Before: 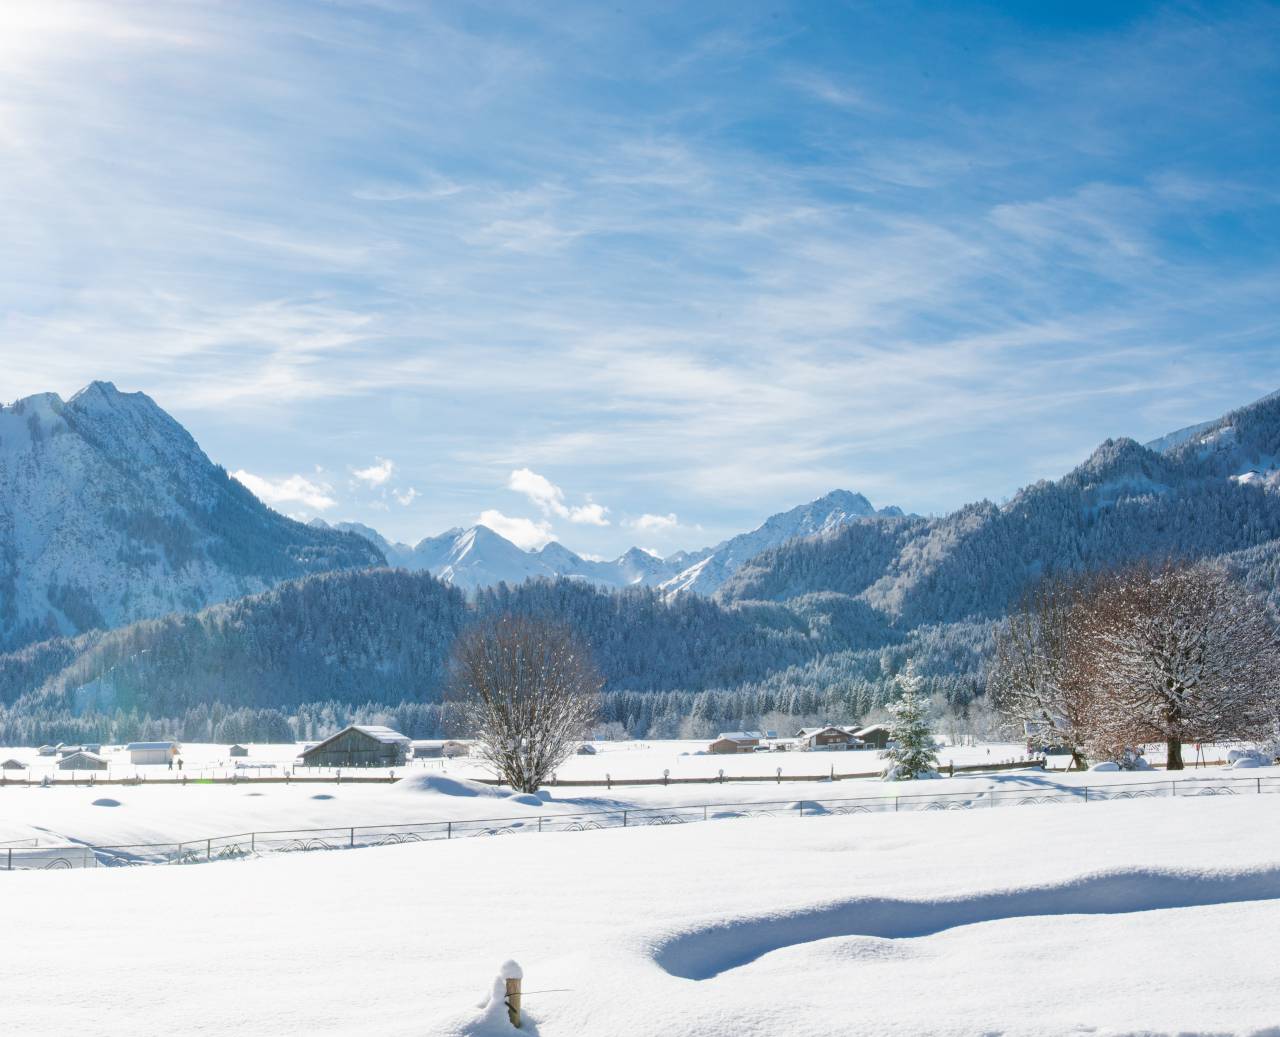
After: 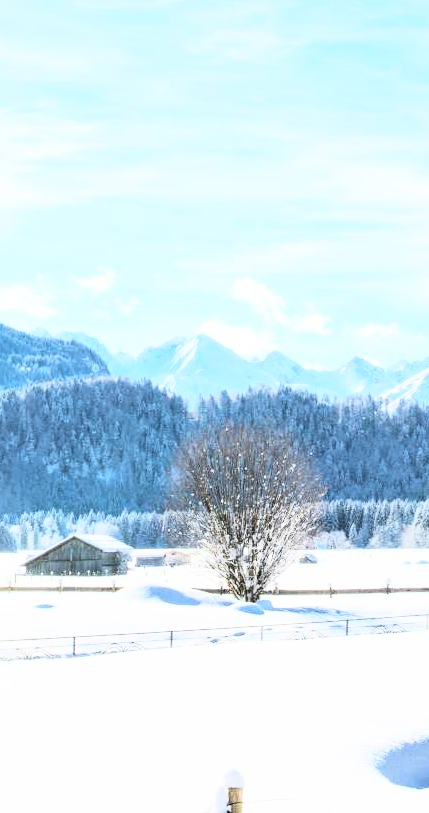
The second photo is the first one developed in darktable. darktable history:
crop and rotate: left 21.77%, top 18.528%, right 44.676%, bottom 2.997%
rgb curve: curves: ch0 [(0, 0) (0.21, 0.15) (0.24, 0.21) (0.5, 0.75) (0.75, 0.96) (0.89, 0.99) (1, 1)]; ch1 [(0, 0.02) (0.21, 0.13) (0.25, 0.2) (0.5, 0.67) (0.75, 0.9) (0.89, 0.97) (1, 1)]; ch2 [(0, 0.02) (0.21, 0.13) (0.25, 0.2) (0.5, 0.67) (0.75, 0.9) (0.89, 0.97) (1, 1)], compensate middle gray true
